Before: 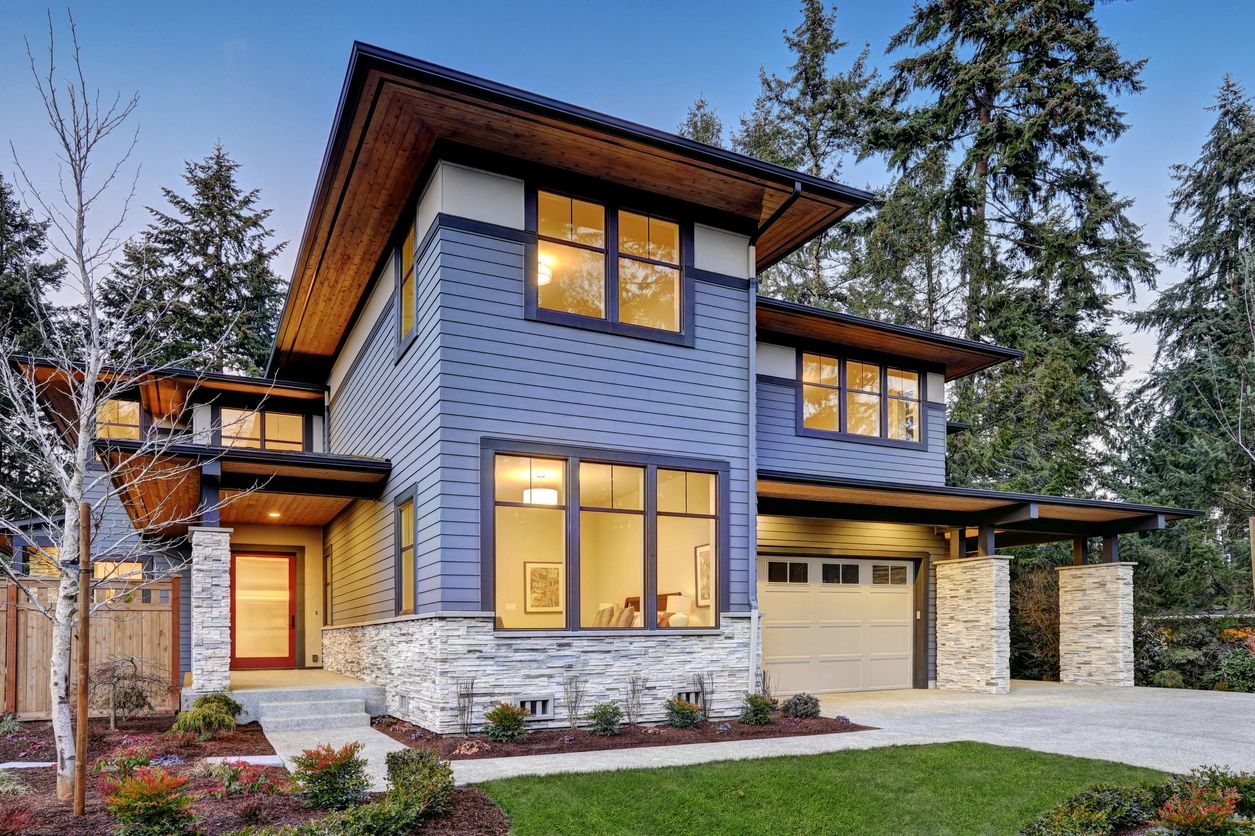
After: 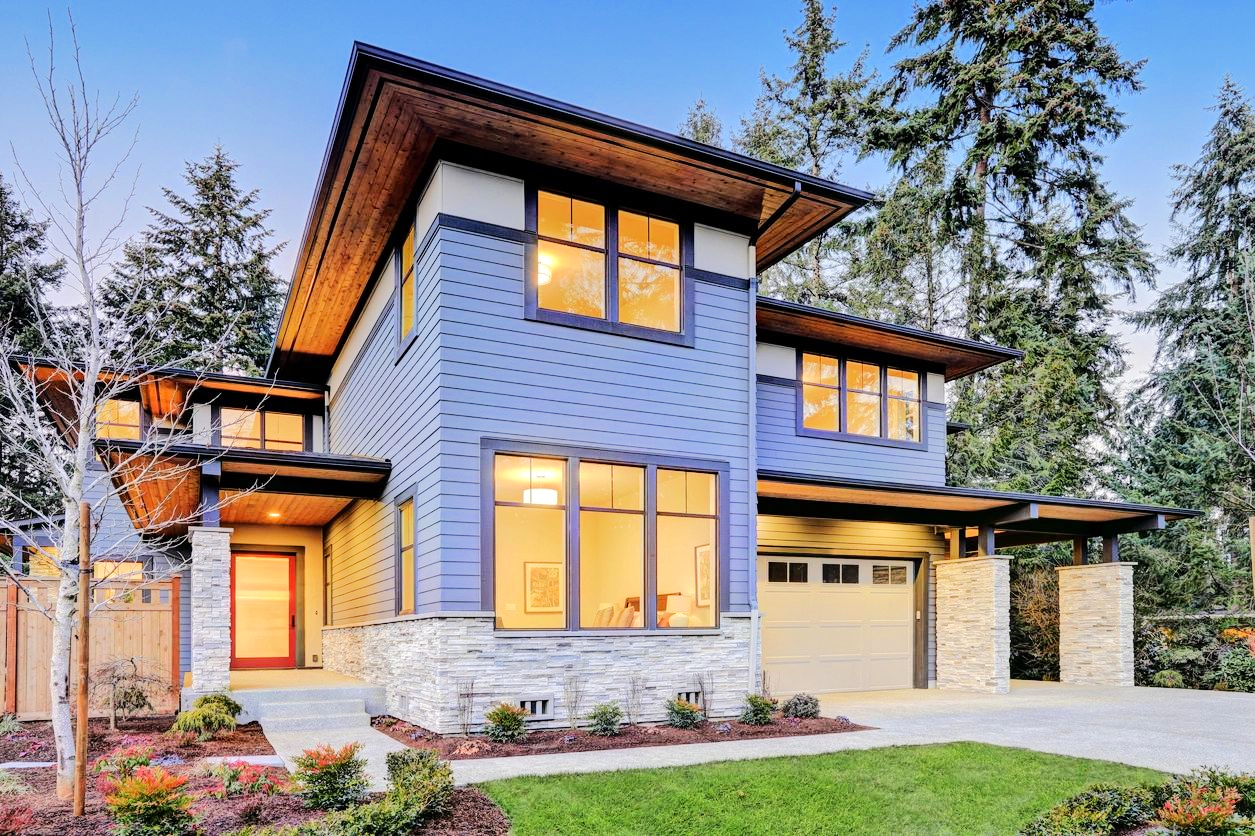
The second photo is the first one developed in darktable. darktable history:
tone equalizer: -7 EV 0.155 EV, -6 EV 0.591 EV, -5 EV 1.18 EV, -4 EV 1.34 EV, -3 EV 1.17 EV, -2 EV 0.6 EV, -1 EV 0.148 EV, edges refinement/feathering 500, mask exposure compensation -1.26 EV, preserve details no
